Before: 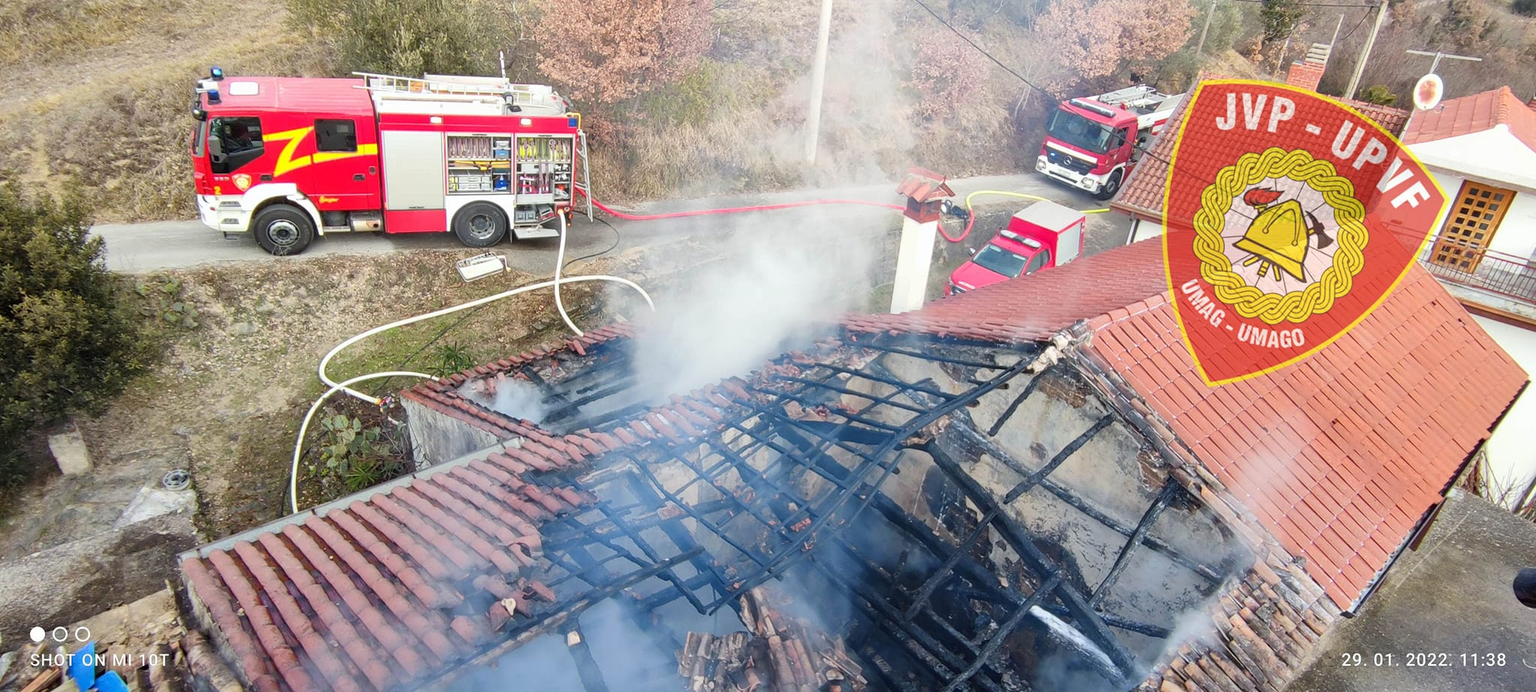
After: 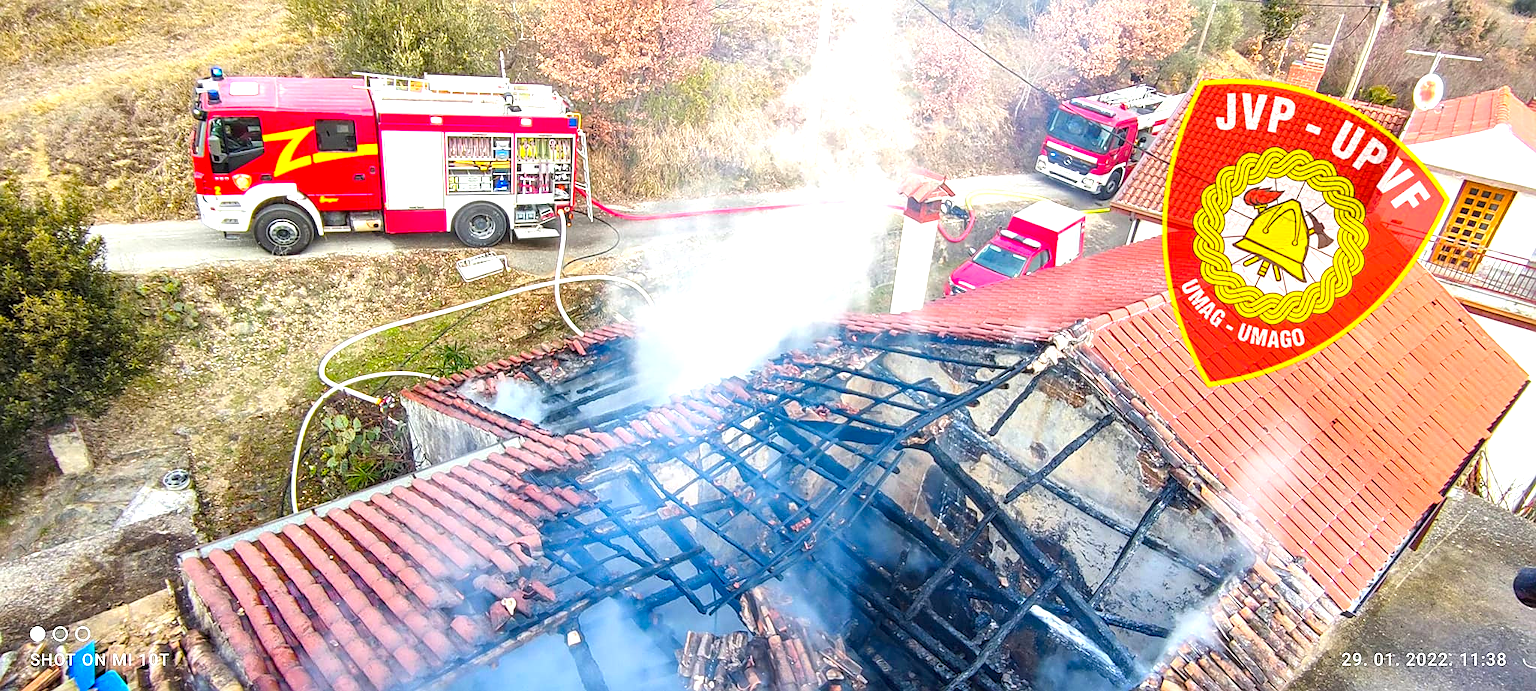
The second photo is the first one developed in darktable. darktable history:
sharpen: on, module defaults
color balance rgb: linear chroma grading › global chroma 15%, perceptual saturation grading › global saturation 30%
local contrast: on, module defaults
exposure: black level correction 0, exposure 0.7 EV, compensate exposure bias true, compensate highlight preservation false
